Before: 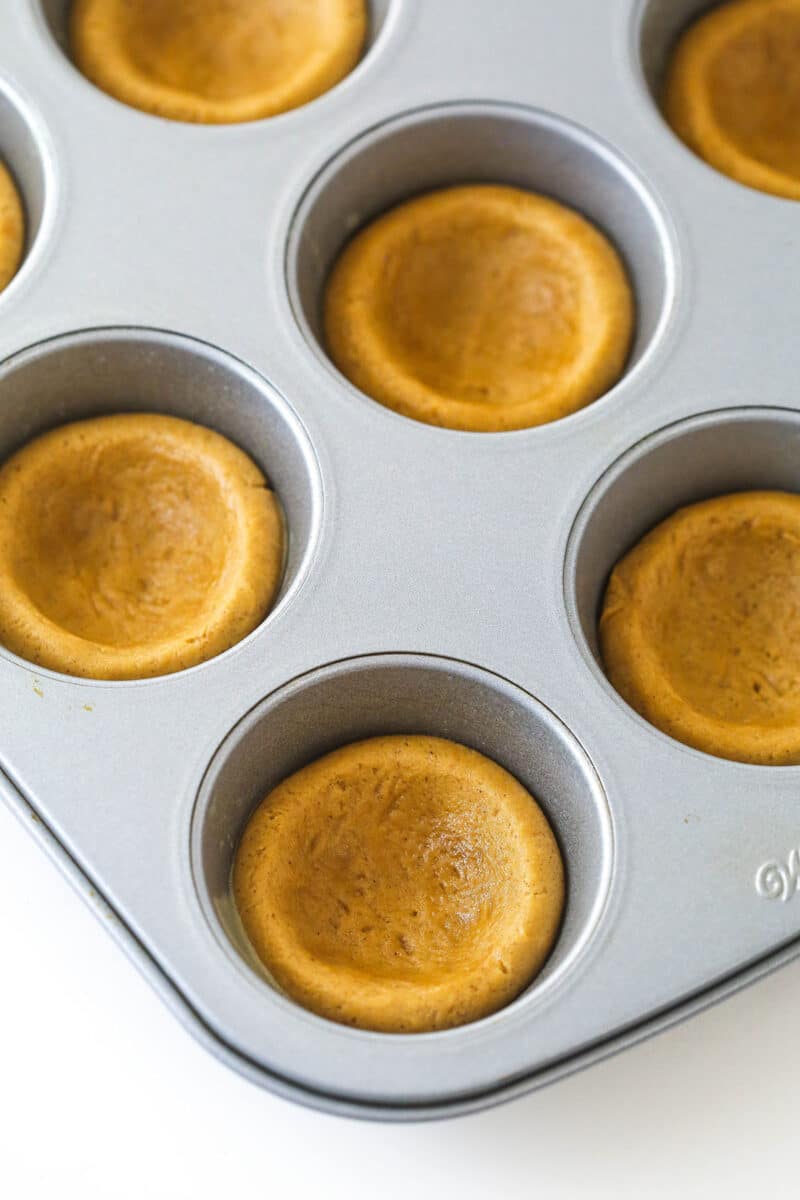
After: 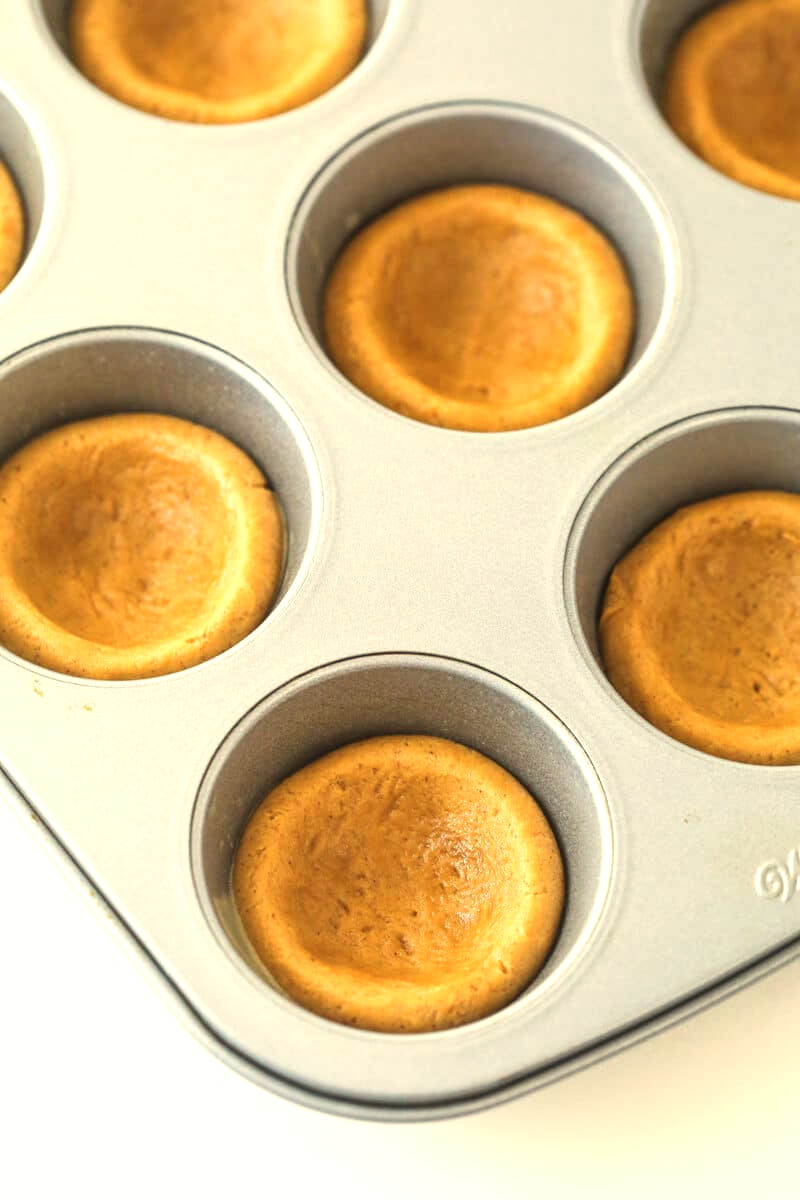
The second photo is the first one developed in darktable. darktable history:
white balance: red 1.08, blue 0.791
exposure: exposure 0.515 EV, compensate highlight preservation false
color calibration: illuminant as shot in camera, x 0.358, y 0.373, temperature 4628.91 K
